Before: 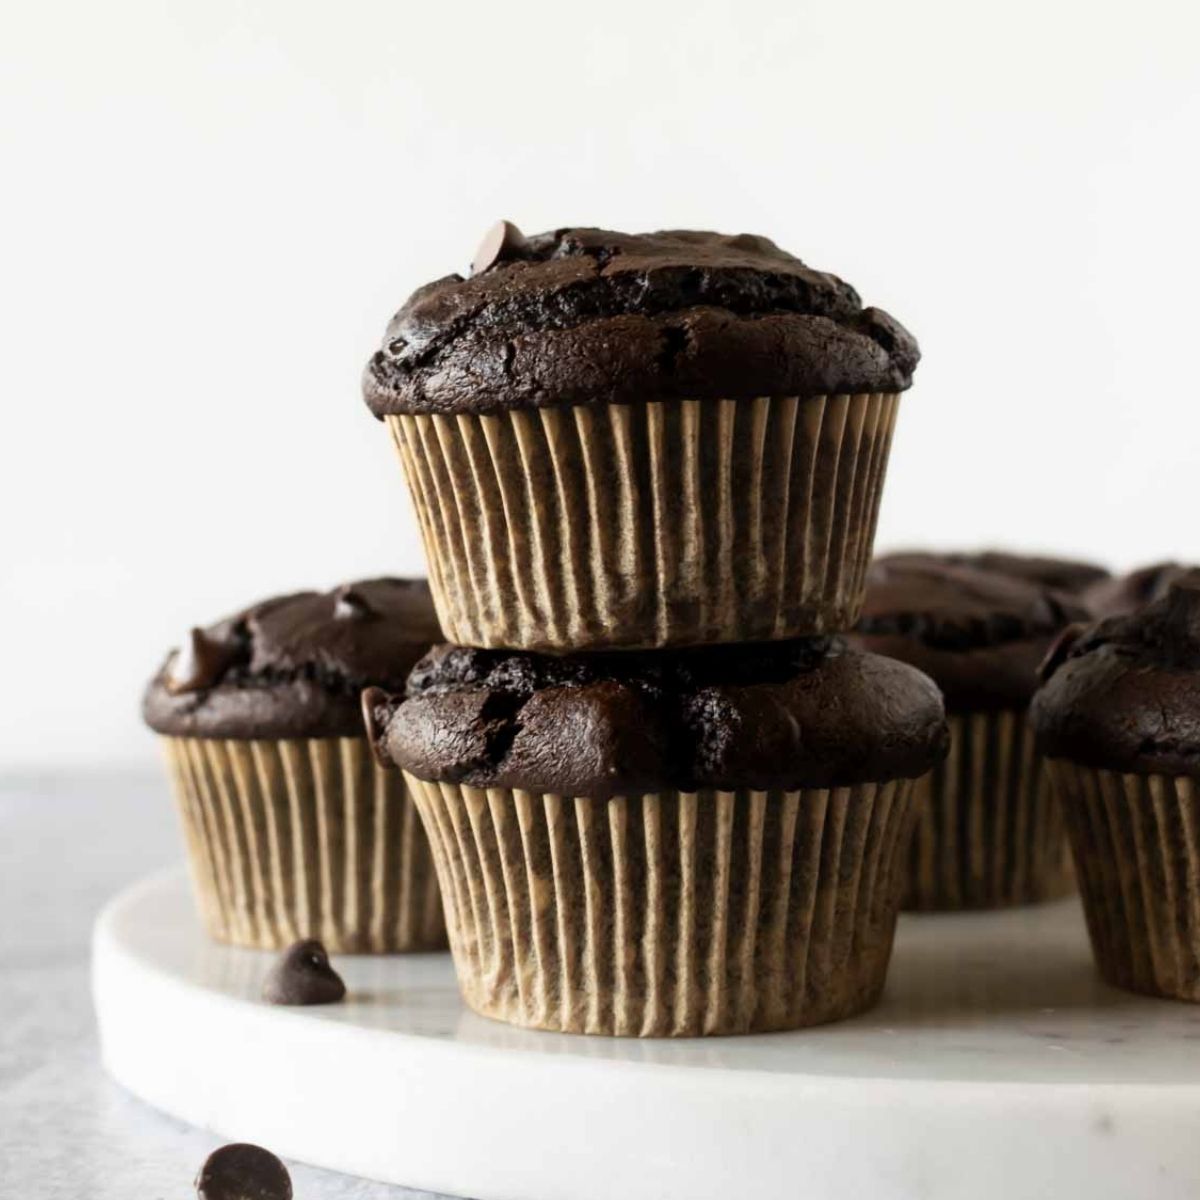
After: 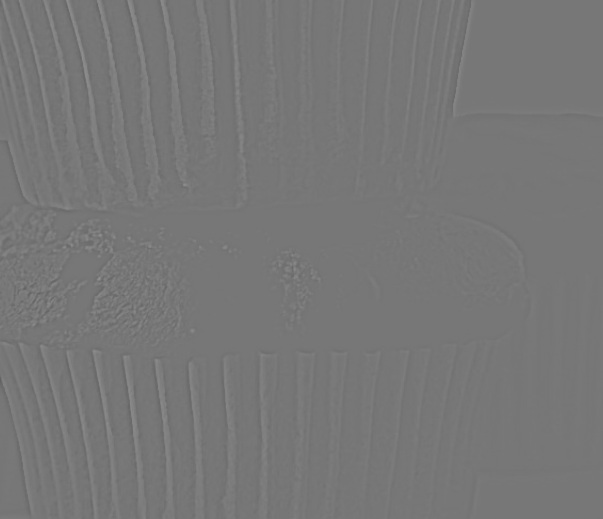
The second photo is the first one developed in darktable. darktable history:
highpass: sharpness 5.84%, contrast boost 8.44%
crop: left 35.03%, top 36.625%, right 14.663%, bottom 20.057%
contrast equalizer: octaves 7, y [[0.6 ×6], [0.55 ×6], [0 ×6], [0 ×6], [0 ×6]], mix -1
